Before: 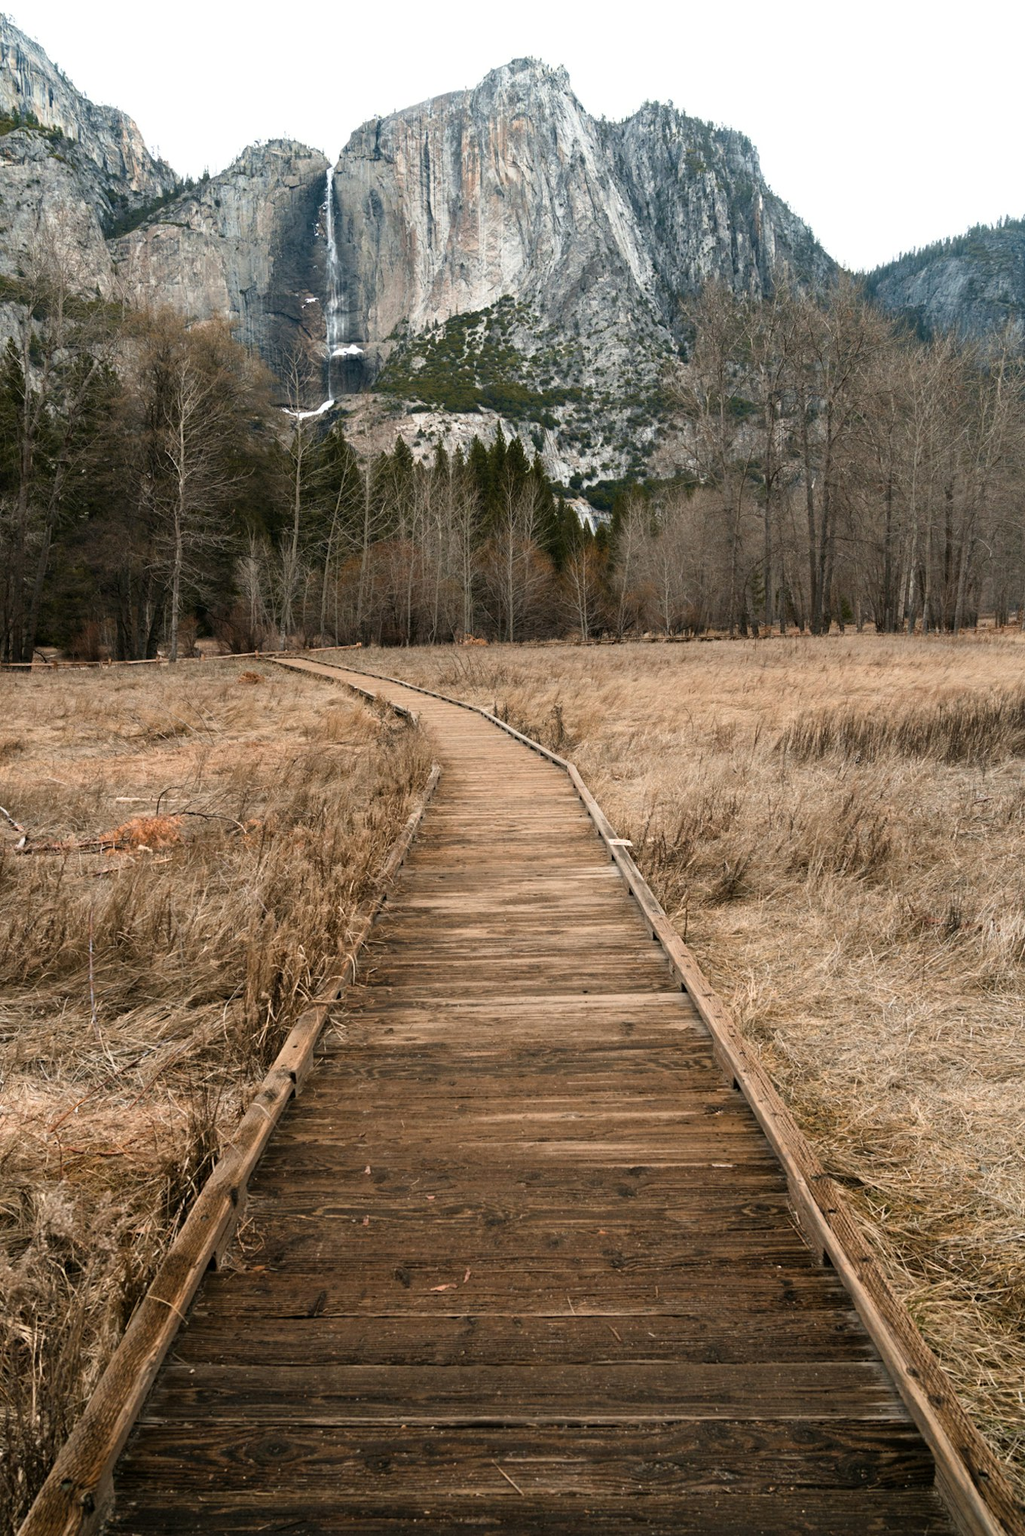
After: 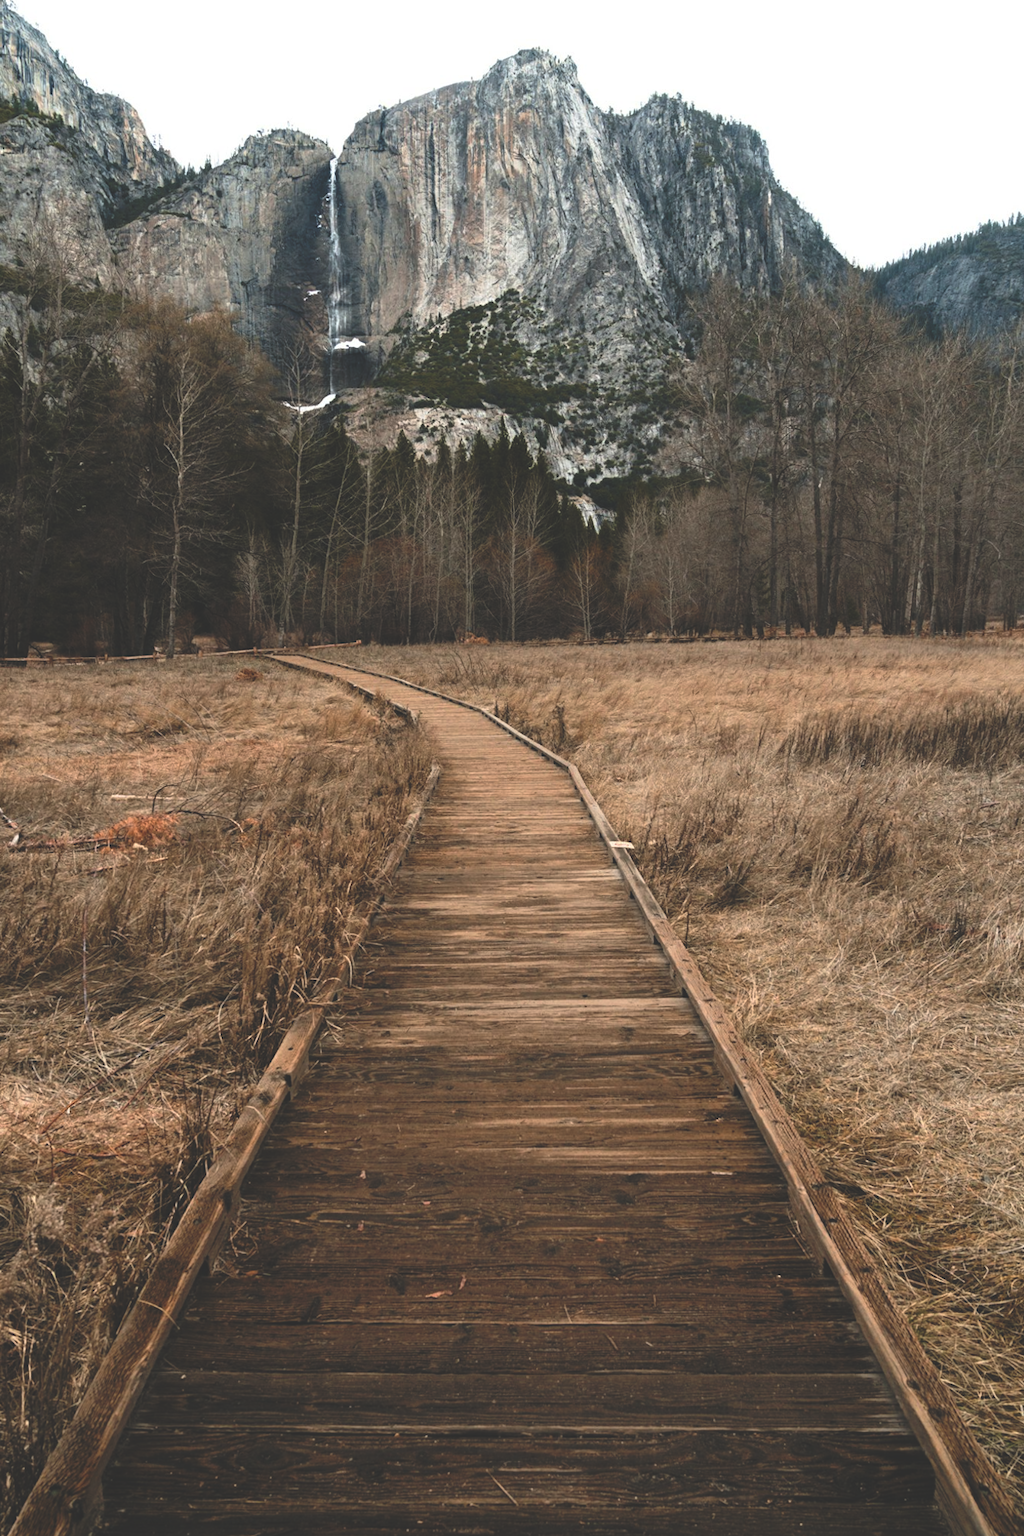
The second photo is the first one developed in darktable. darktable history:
crop and rotate: angle -0.5°
rgb curve: curves: ch0 [(0, 0.186) (0.314, 0.284) (0.775, 0.708) (1, 1)], compensate middle gray true, preserve colors none
